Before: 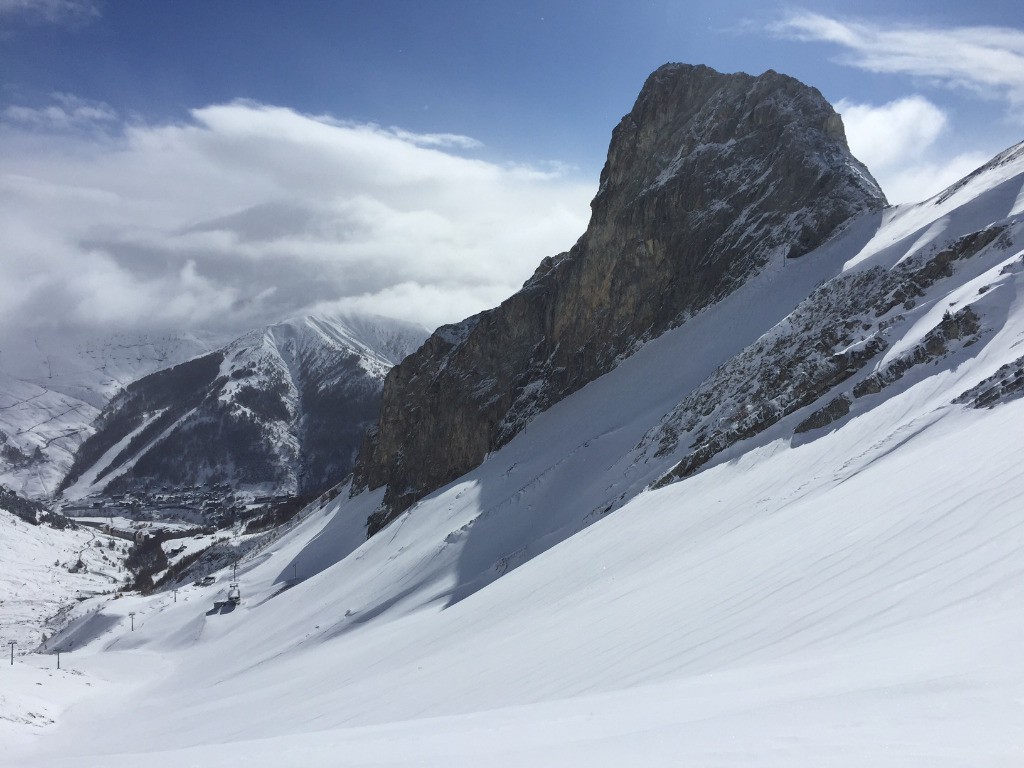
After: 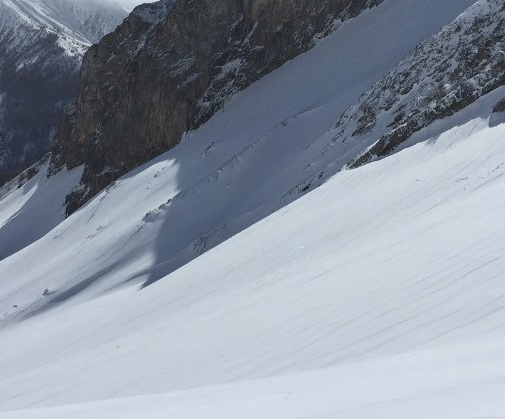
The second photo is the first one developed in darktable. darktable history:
shadows and highlights: radius 126.7, shadows 30.54, highlights -30.57, low approximation 0.01, soften with gaussian
crop: left 29.523%, top 41.897%, right 21.109%, bottom 3.49%
